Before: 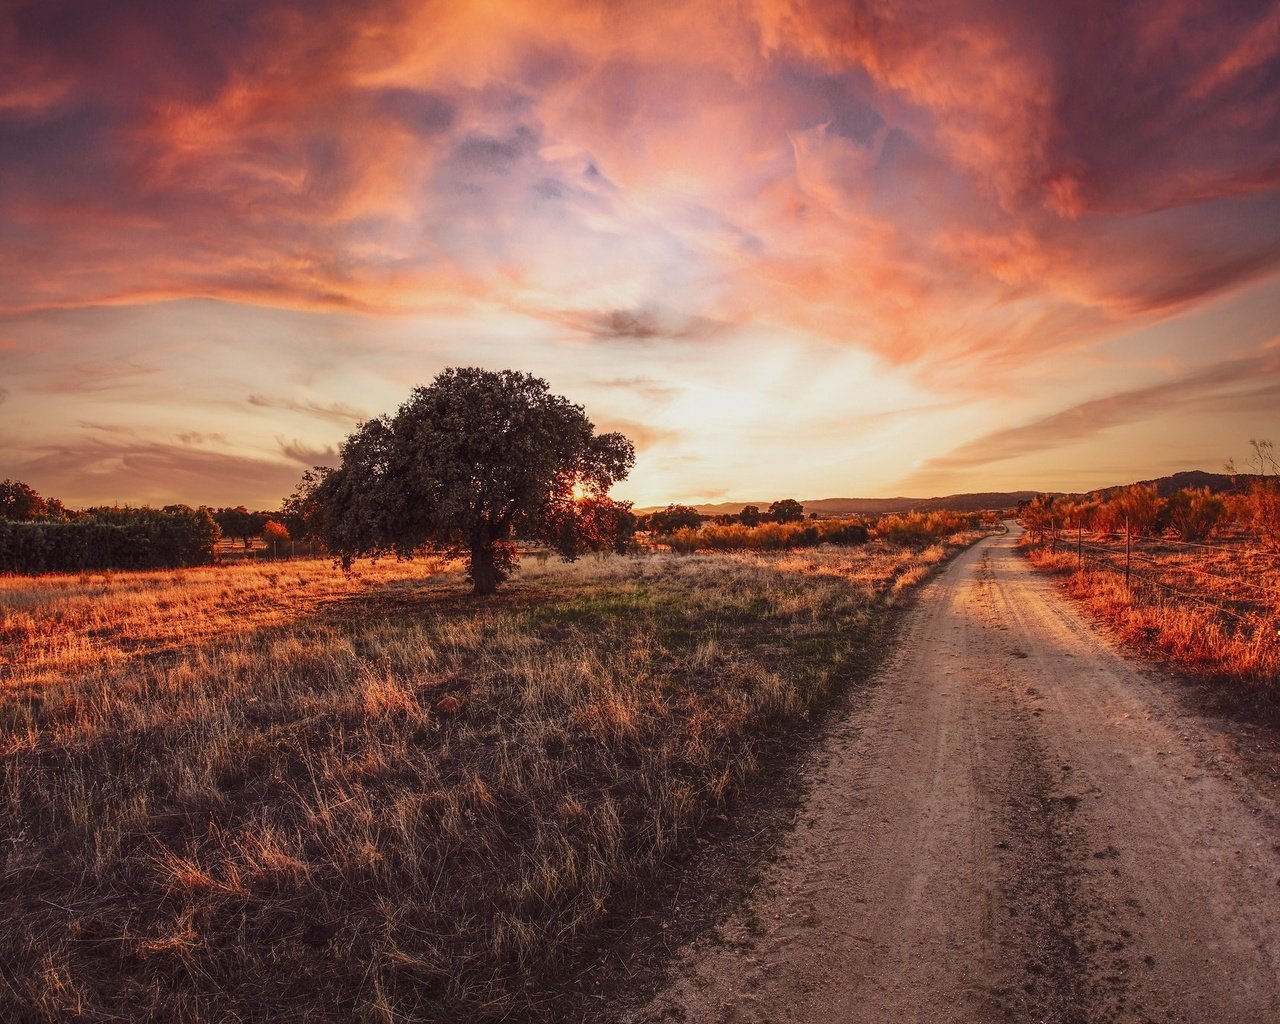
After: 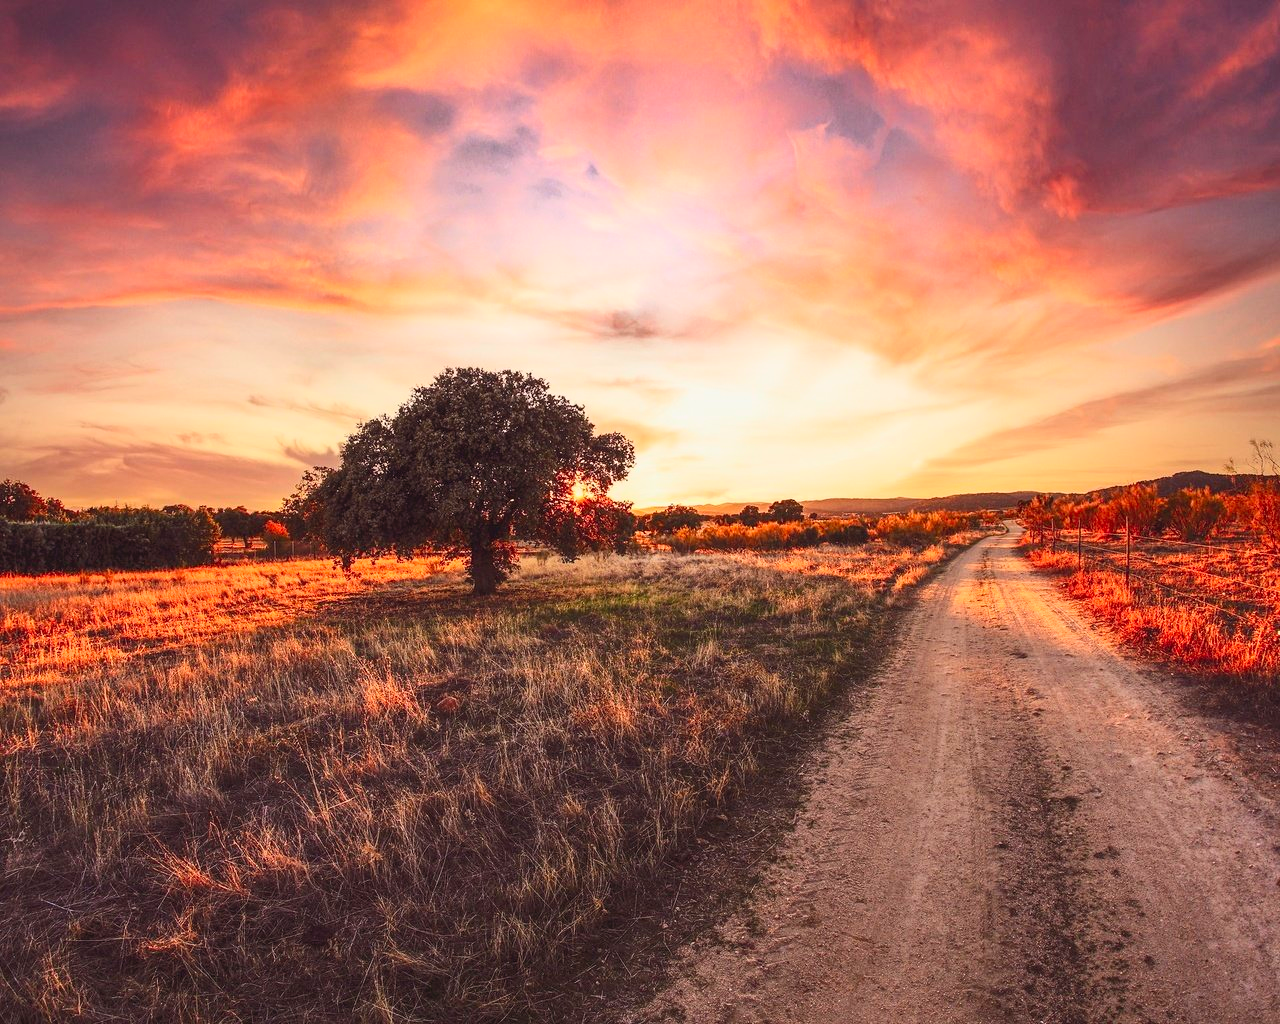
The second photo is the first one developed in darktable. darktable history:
contrast brightness saturation: contrast 0.24, brightness 0.252, saturation 0.385
